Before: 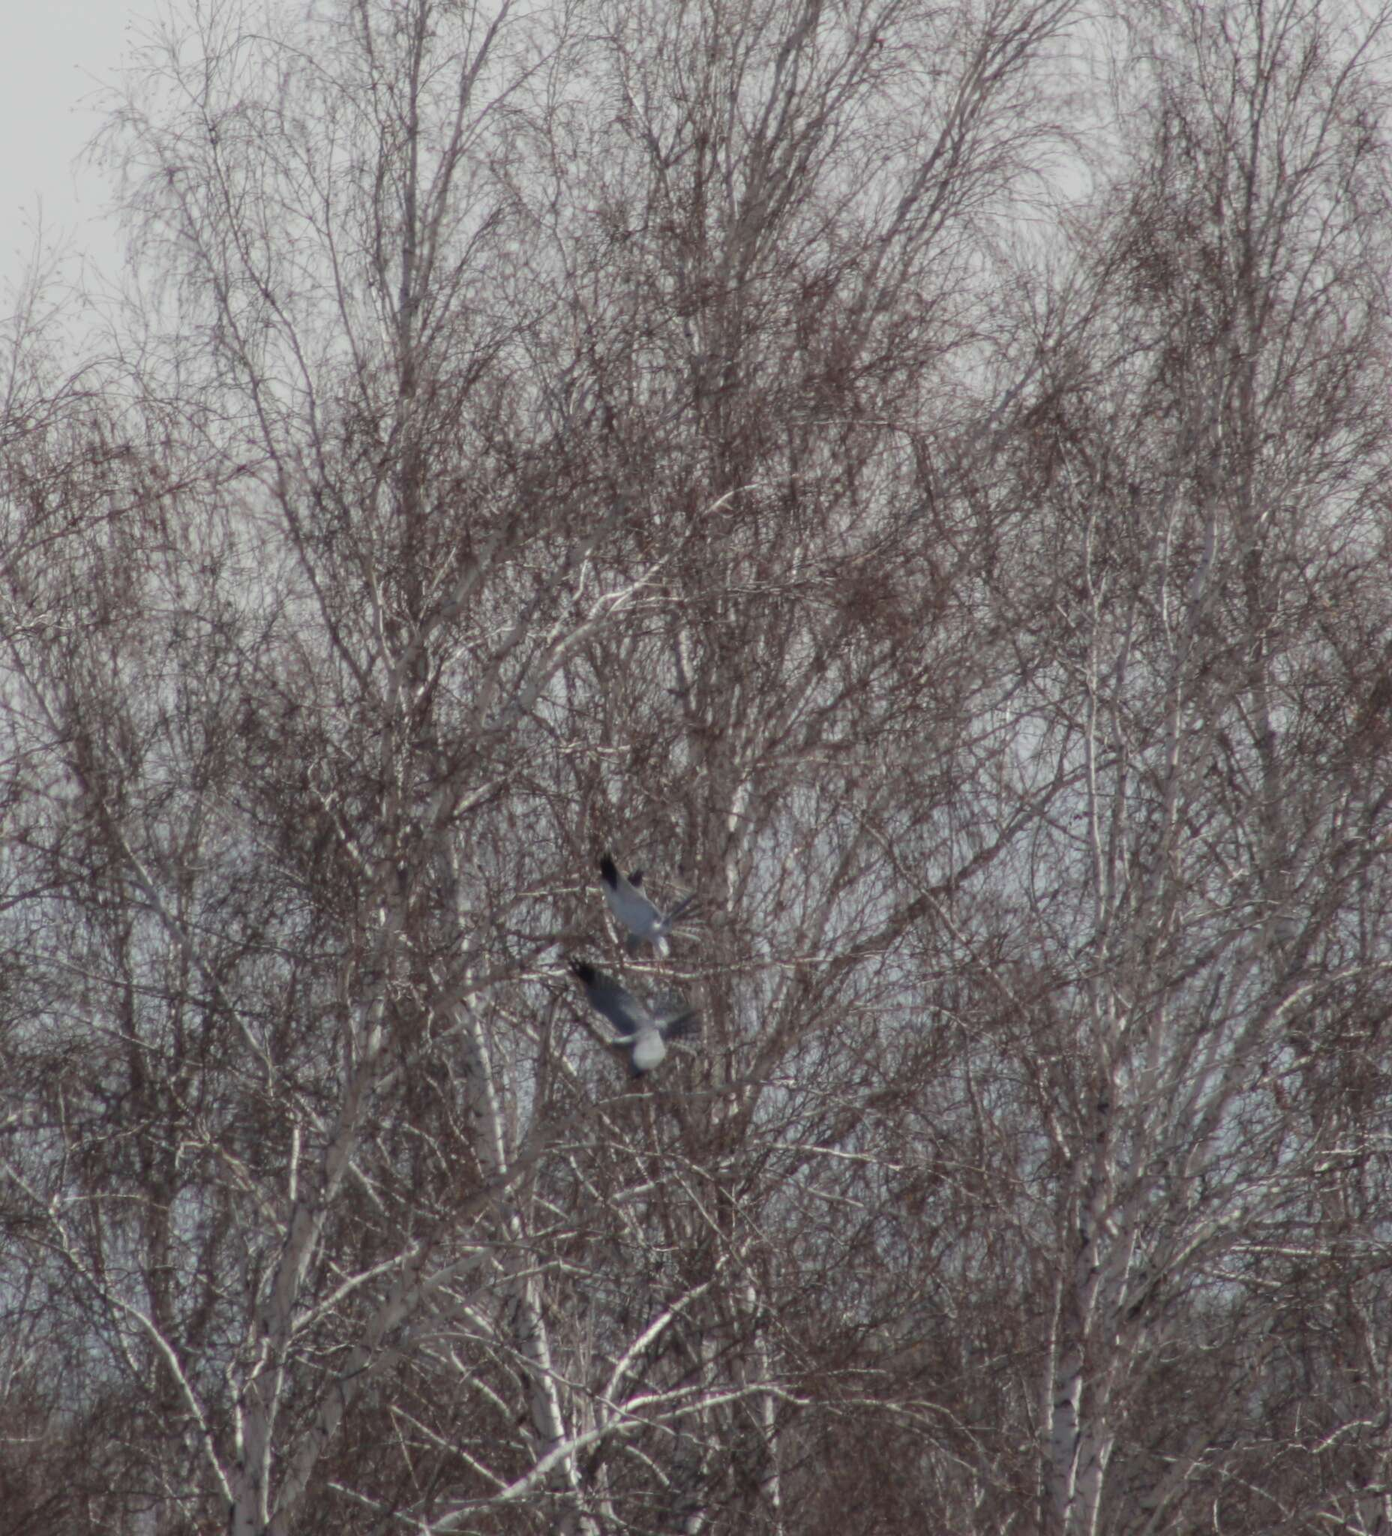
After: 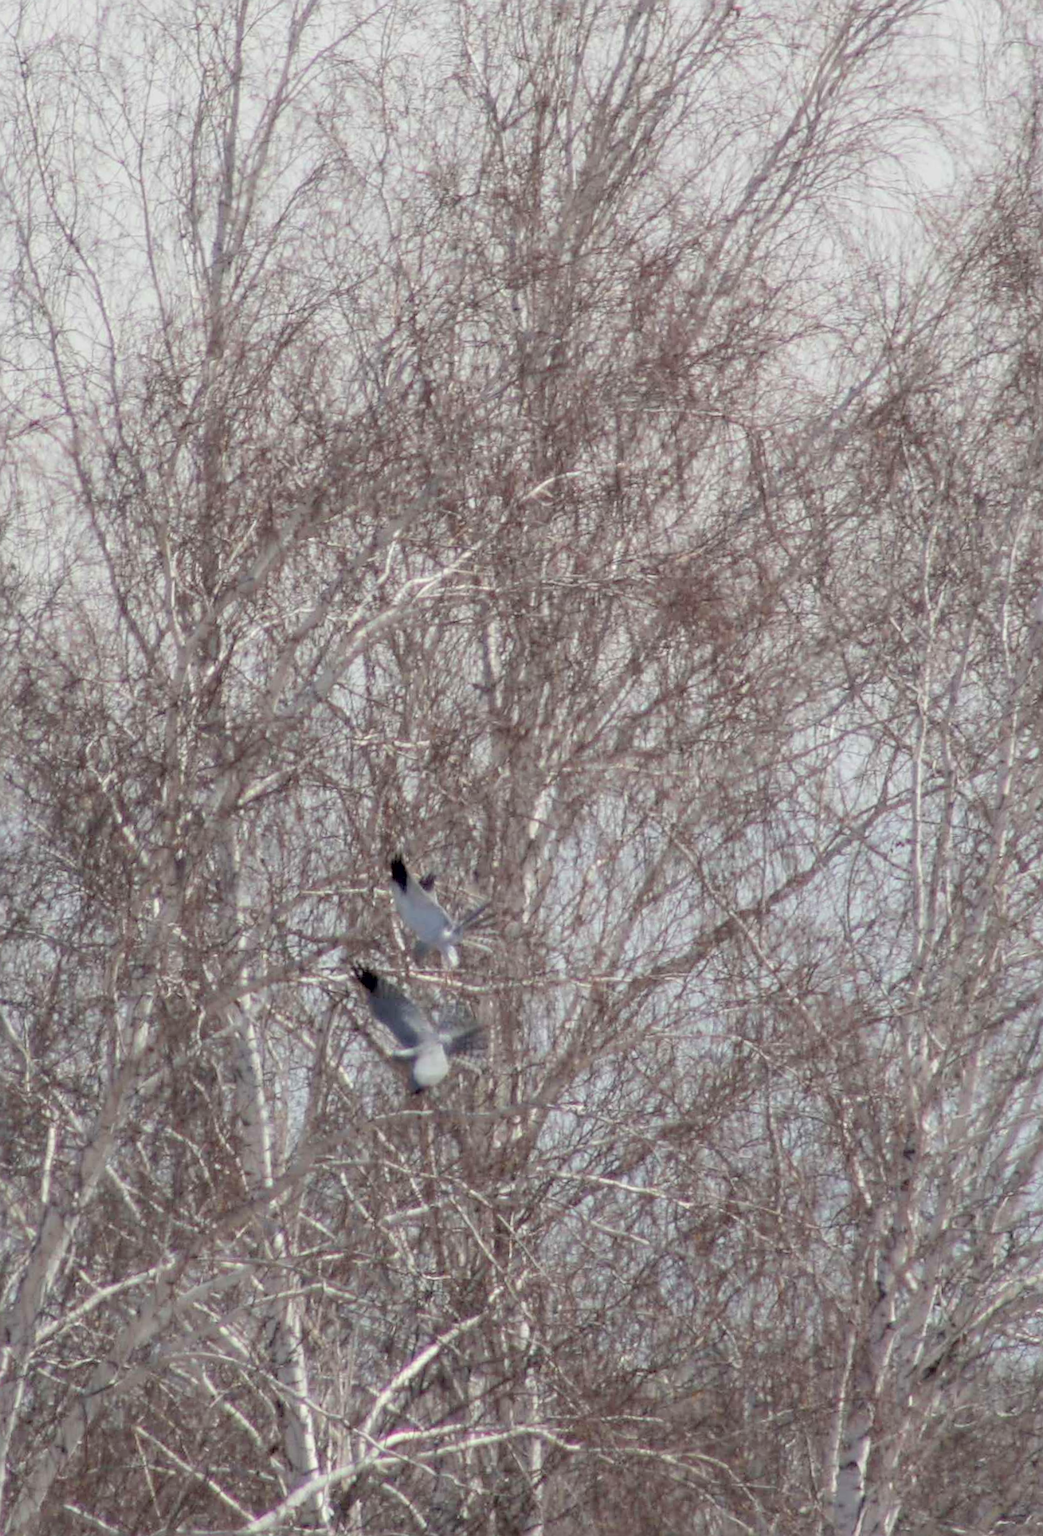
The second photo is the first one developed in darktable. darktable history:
crop and rotate: angle -3.27°, left 14.277%, top 0.028%, right 10.766%, bottom 0.028%
exposure: black level correction 0.009, compensate highlight preservation false
contrast brightness saturation: contrast 0.1, brightness 0.3, saturation 0.14
sharpen: on, module defaults
